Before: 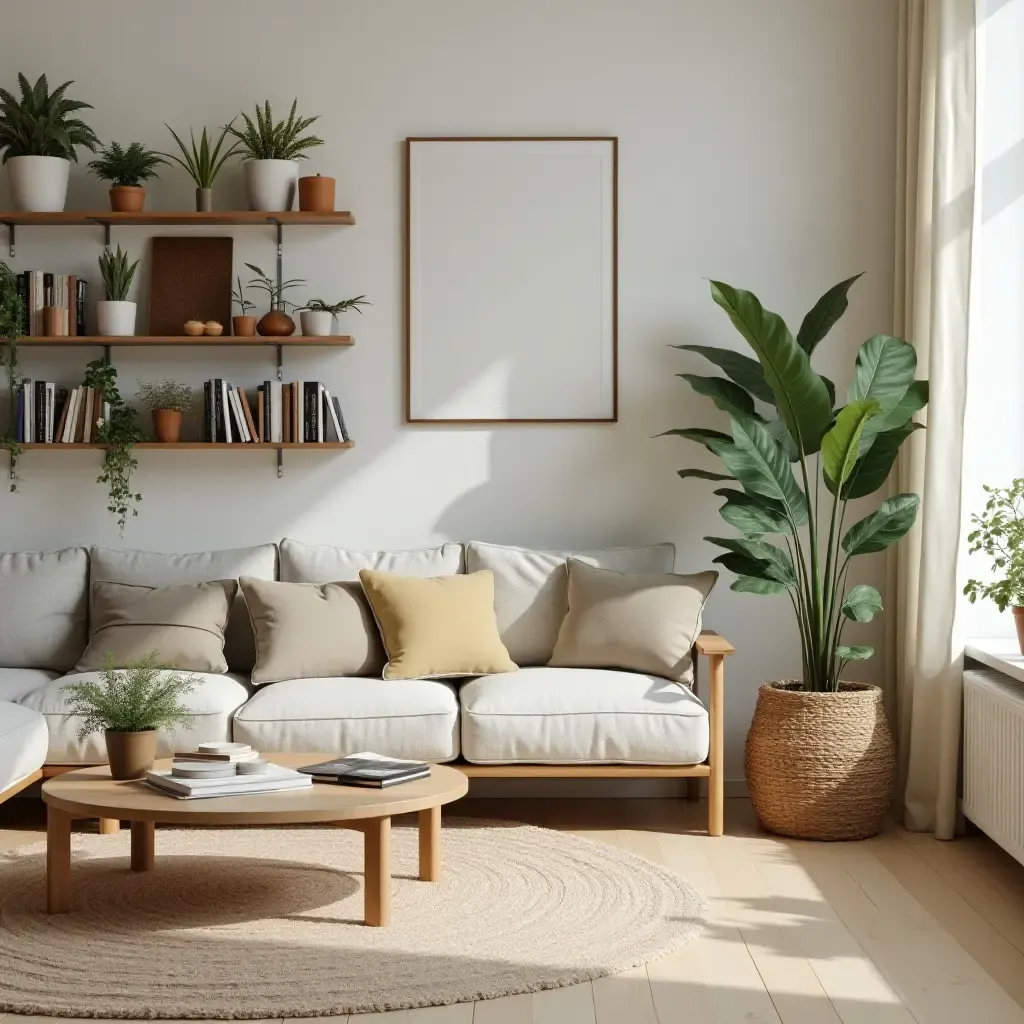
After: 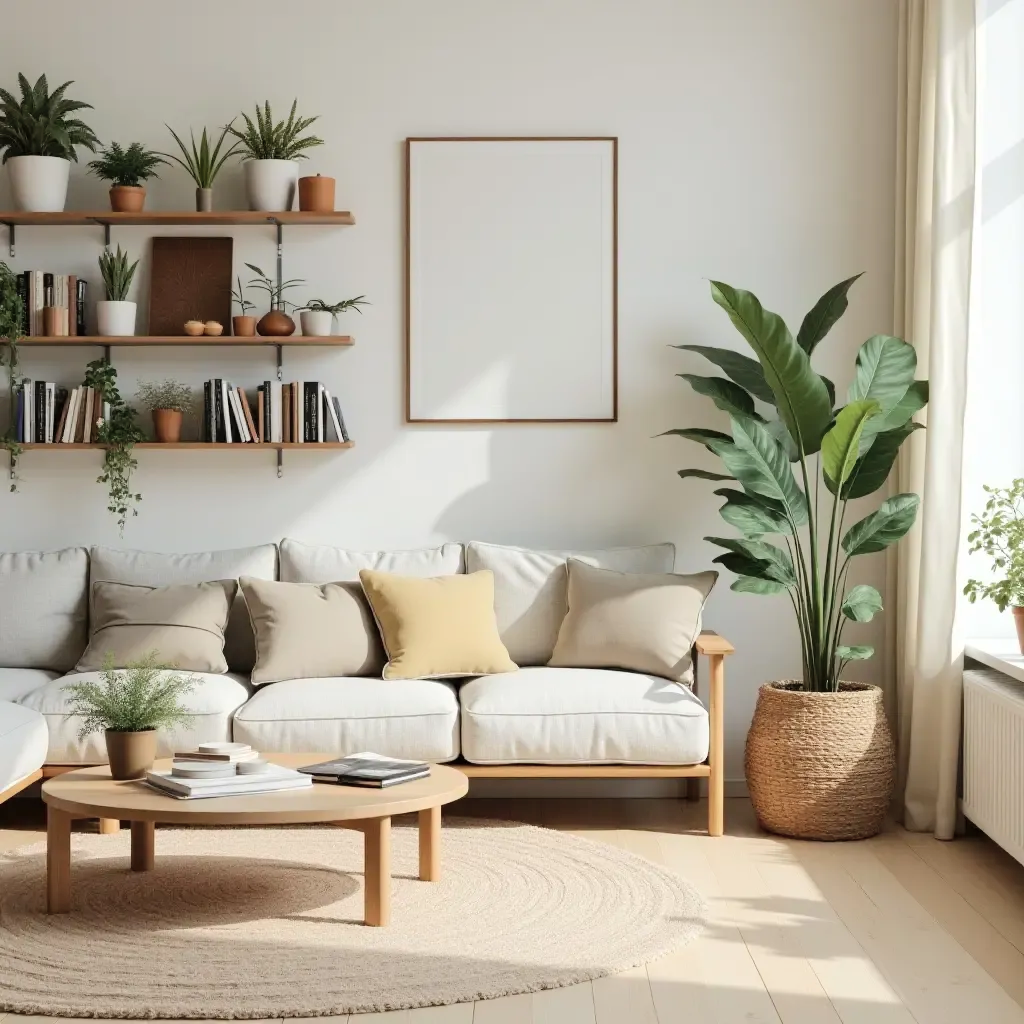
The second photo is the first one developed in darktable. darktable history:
tone curve: curves: ch0 [(0, 0) (0.003, 0.004) (0.011, 0.015) (0.025, 0.033) (0.044, 0.058) (0.069, 0.091) (0.1, 0.131) (0.136, 0.179) (0.177, 0.233) (0.224, 0.295) (0.277, 0.364) (0.335, 0.434) (0.399, 0.51) (0.468, 0.583) (0.543, 0.654) (0.623, 0.724) (0.709, 0.789) (0.801, 0.852) (0.898, 0.924) (1, 1)], color space Lab, independent channels, preserve colors none
